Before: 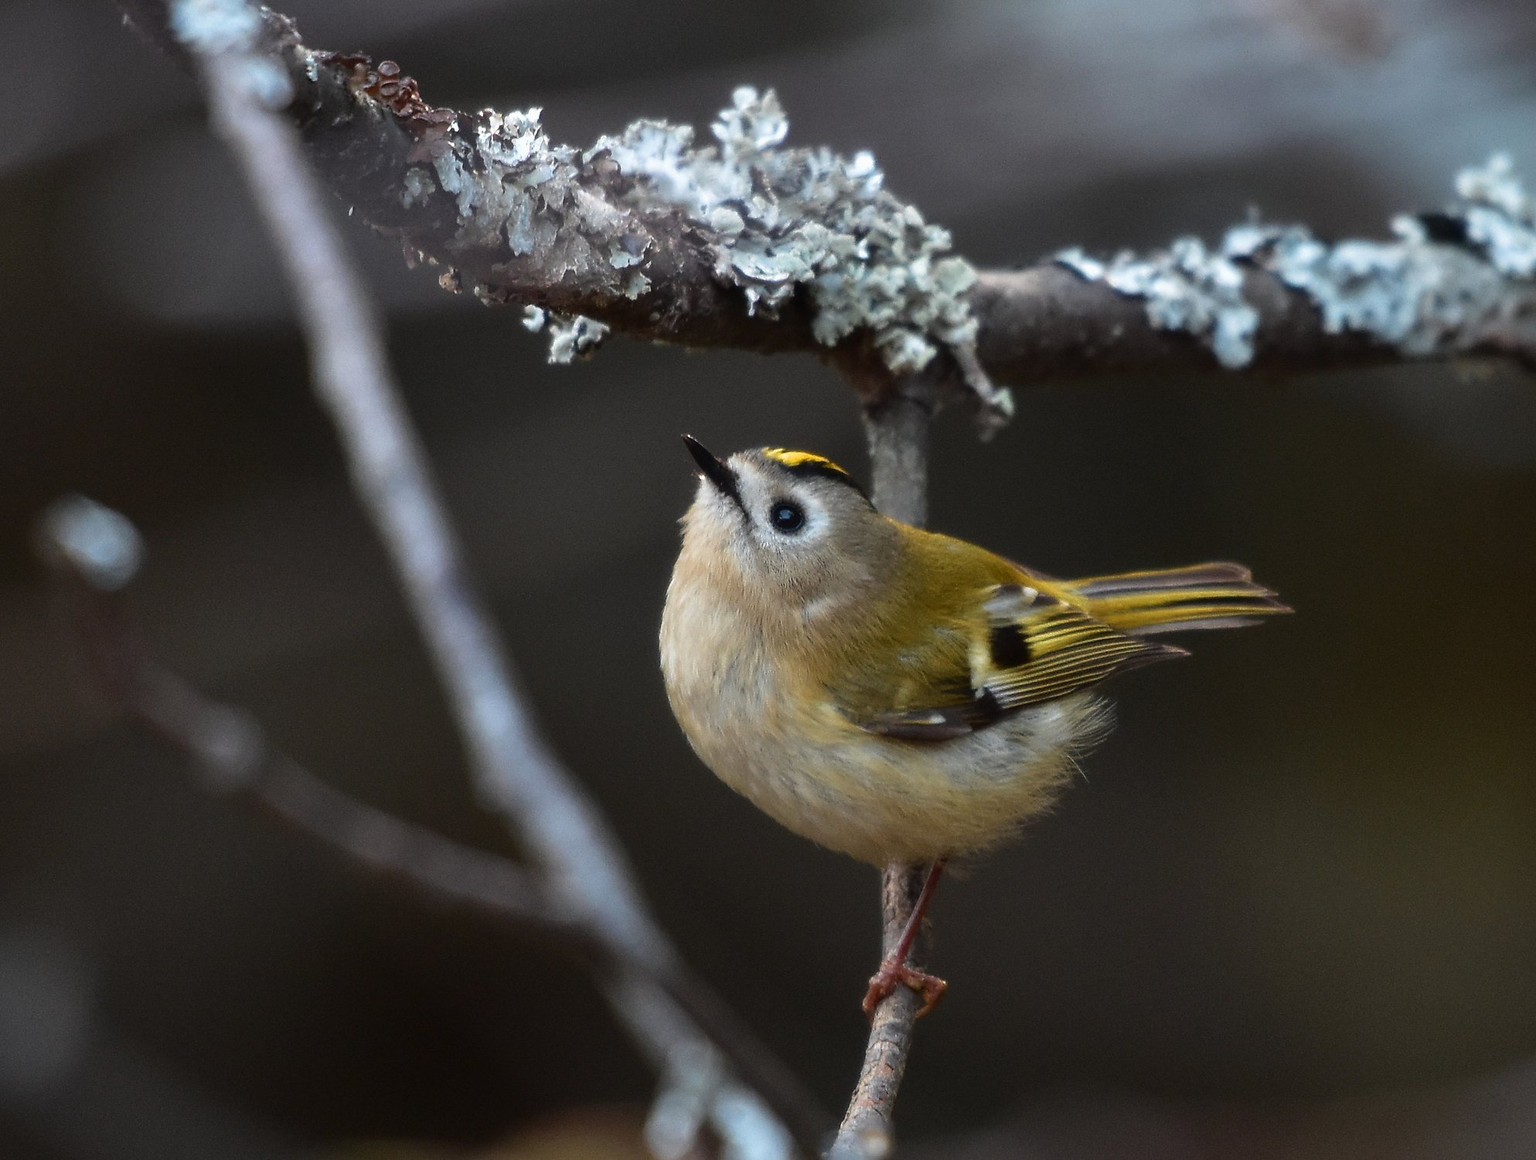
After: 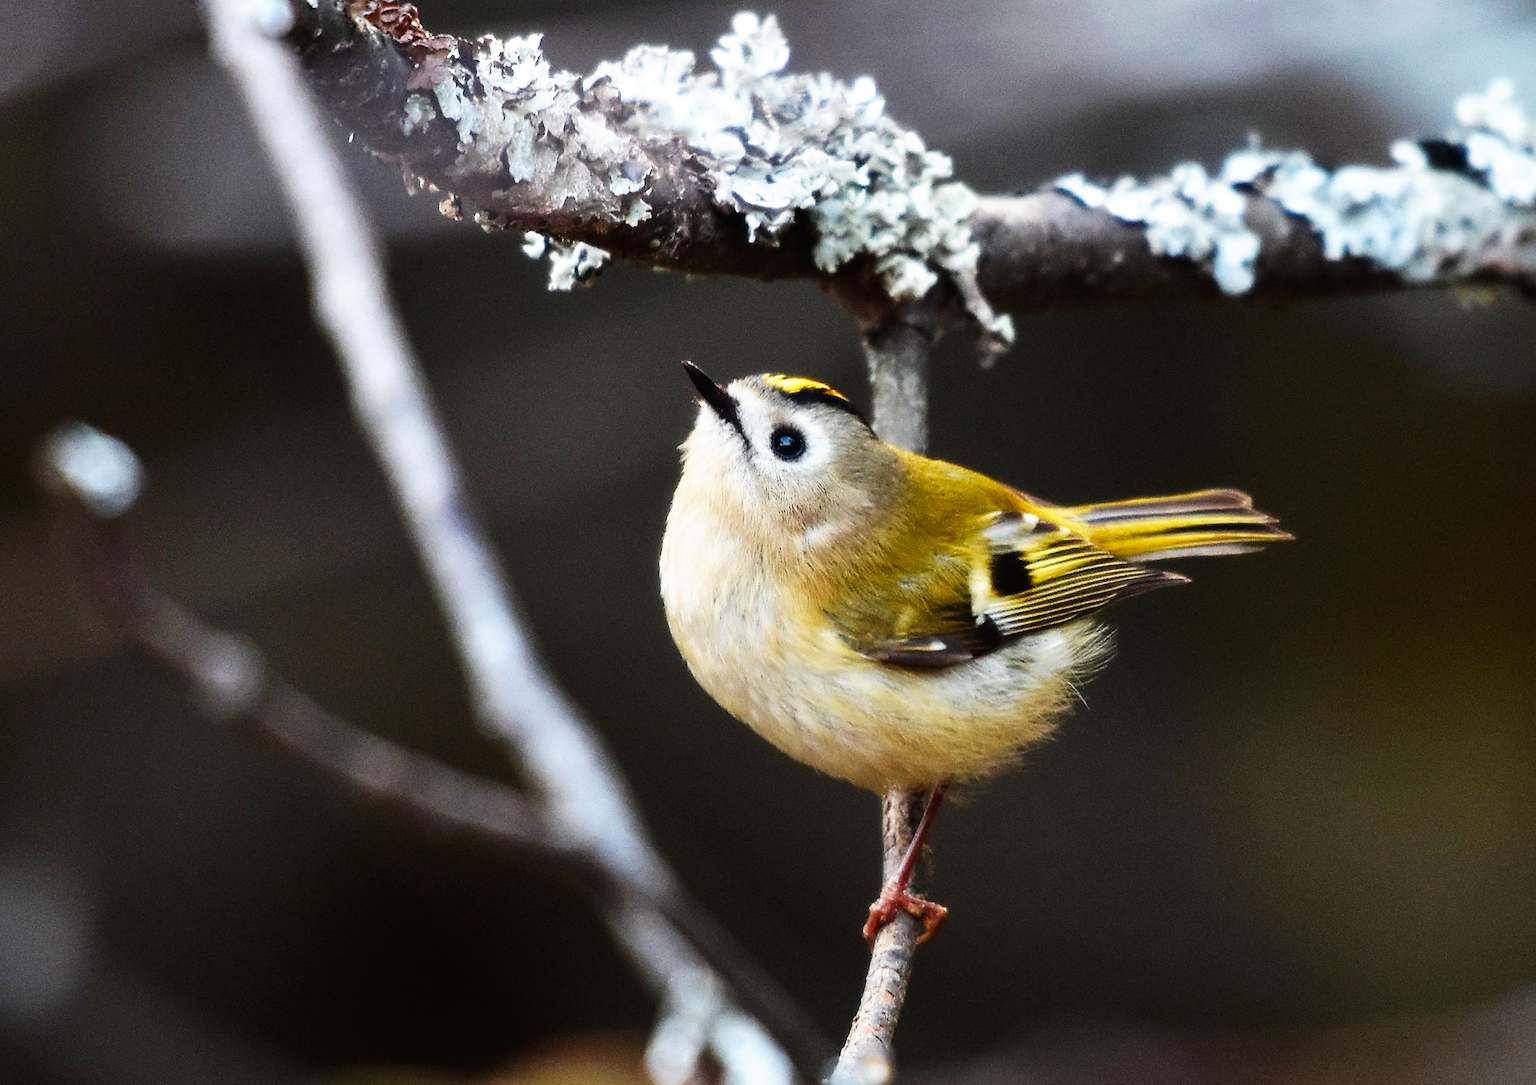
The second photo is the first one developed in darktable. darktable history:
base curve: curves: ch0 [(0, 0) (0.007, 0.004) (0.027, 0.03) (0.046, 0.07) (0.207, 0.54) (0.442, 0.872) (0.673, 0.972) (1, 1)], exposure shift 0.01, preserve colors none
crop and rotate: top 6.396%
